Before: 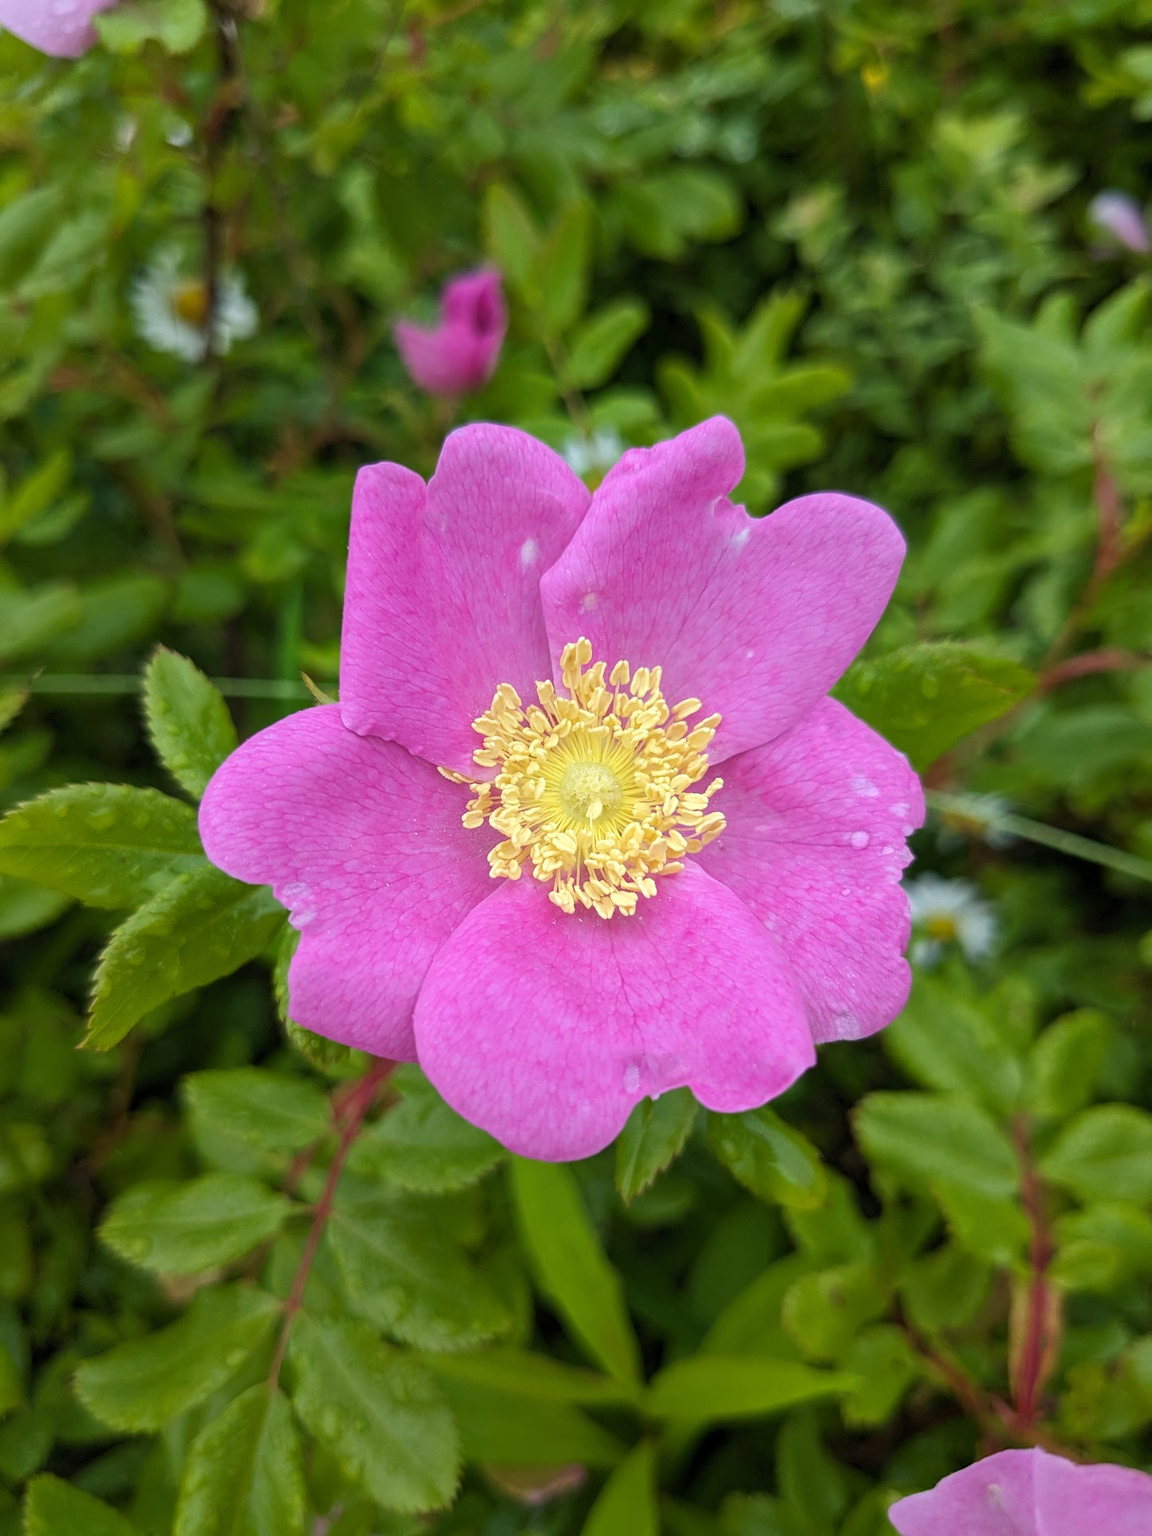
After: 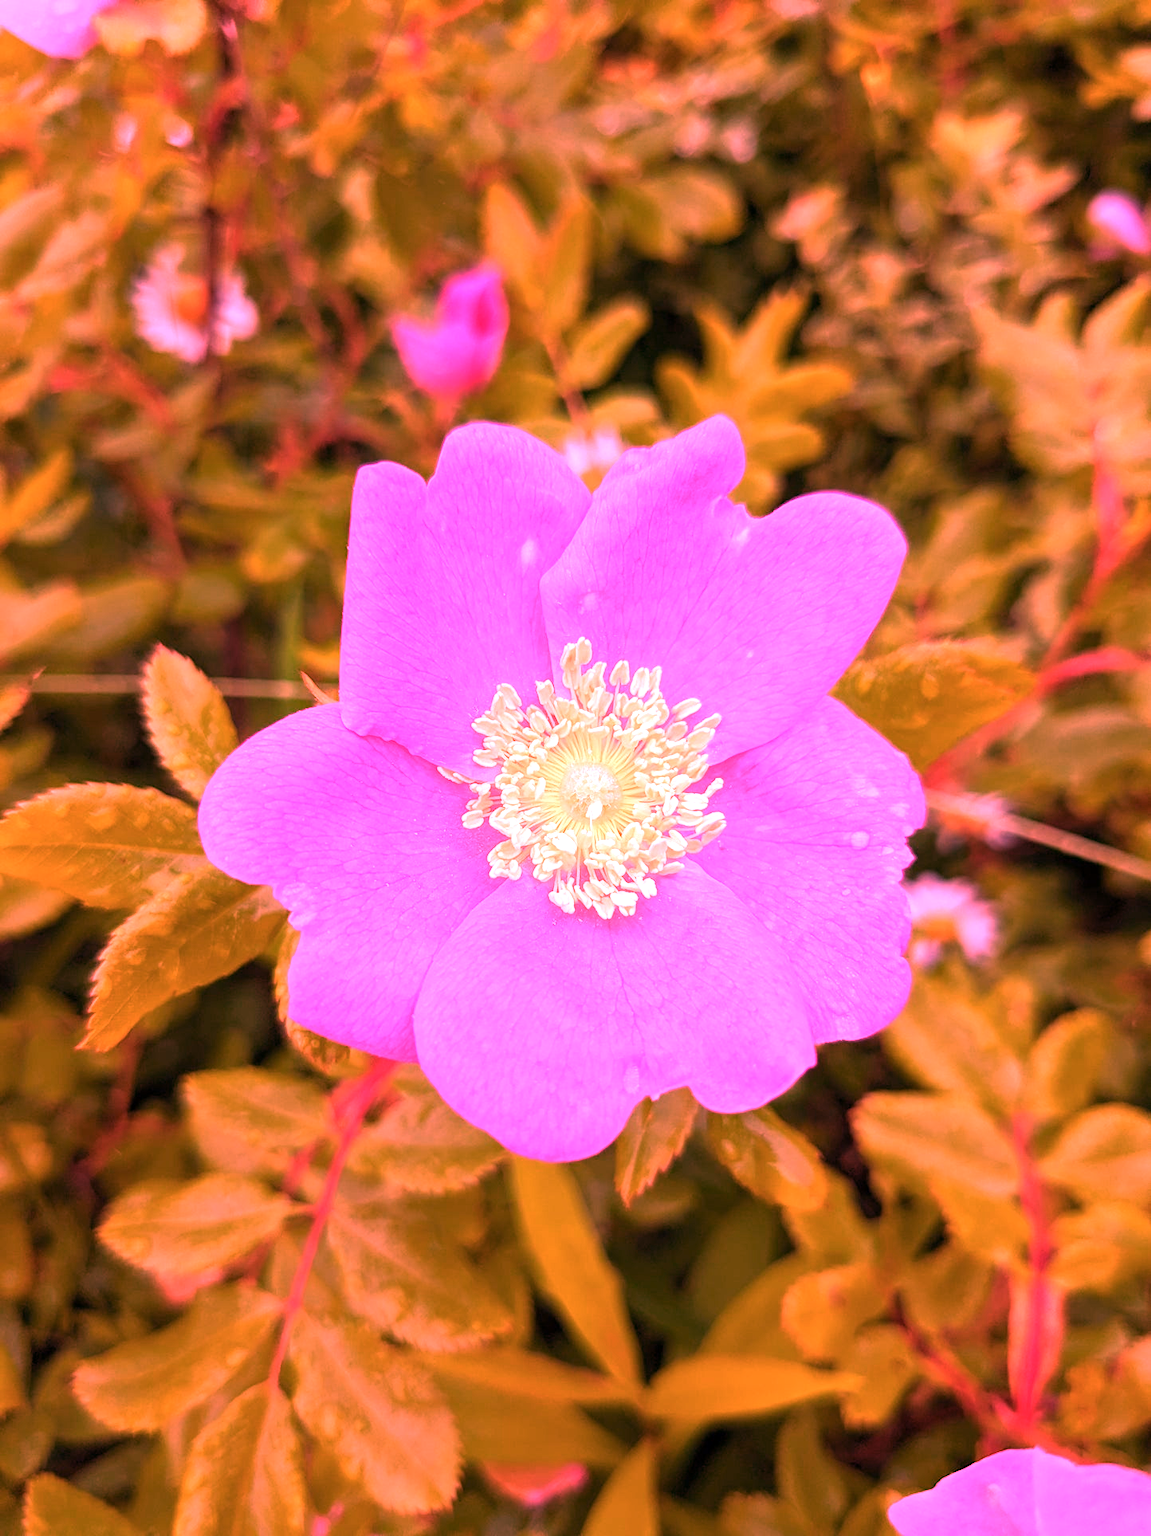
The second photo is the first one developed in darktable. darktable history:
color calibration: output R [1.003, 0.027, -0.041, 0], output G [-0.018, 1.043, -0.038, 0], output B [0.071, -0.086, 1.017, 0], illuminant as shot in camera, x 0.359, y 0.362, temperature 4570.54 K
white balance: red 2.658, blue 1.403
